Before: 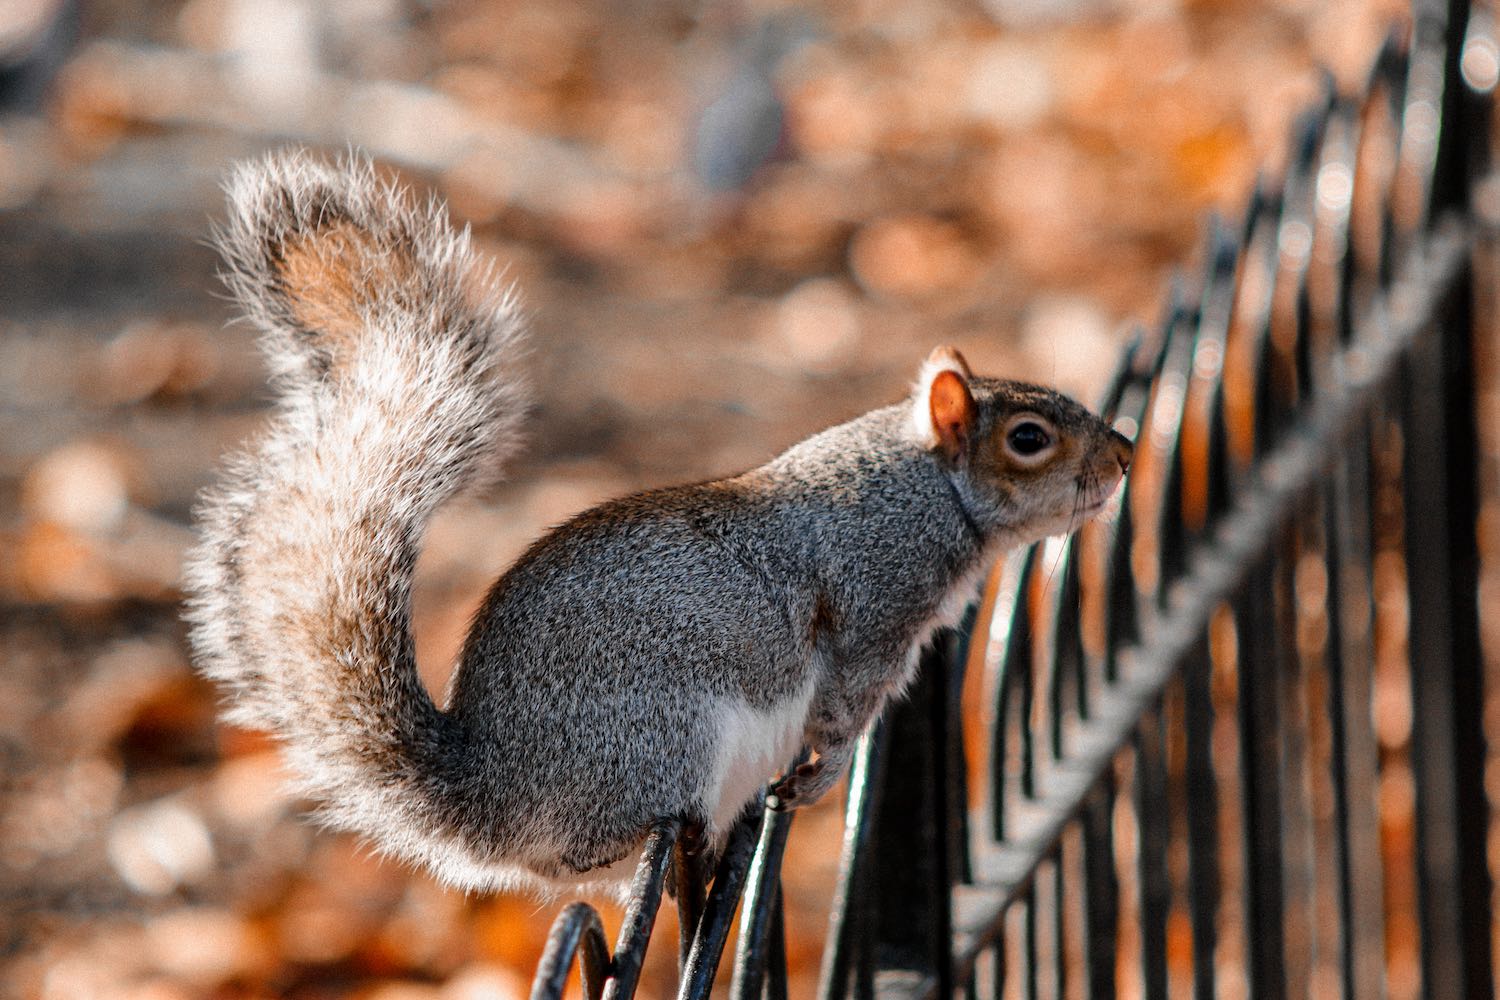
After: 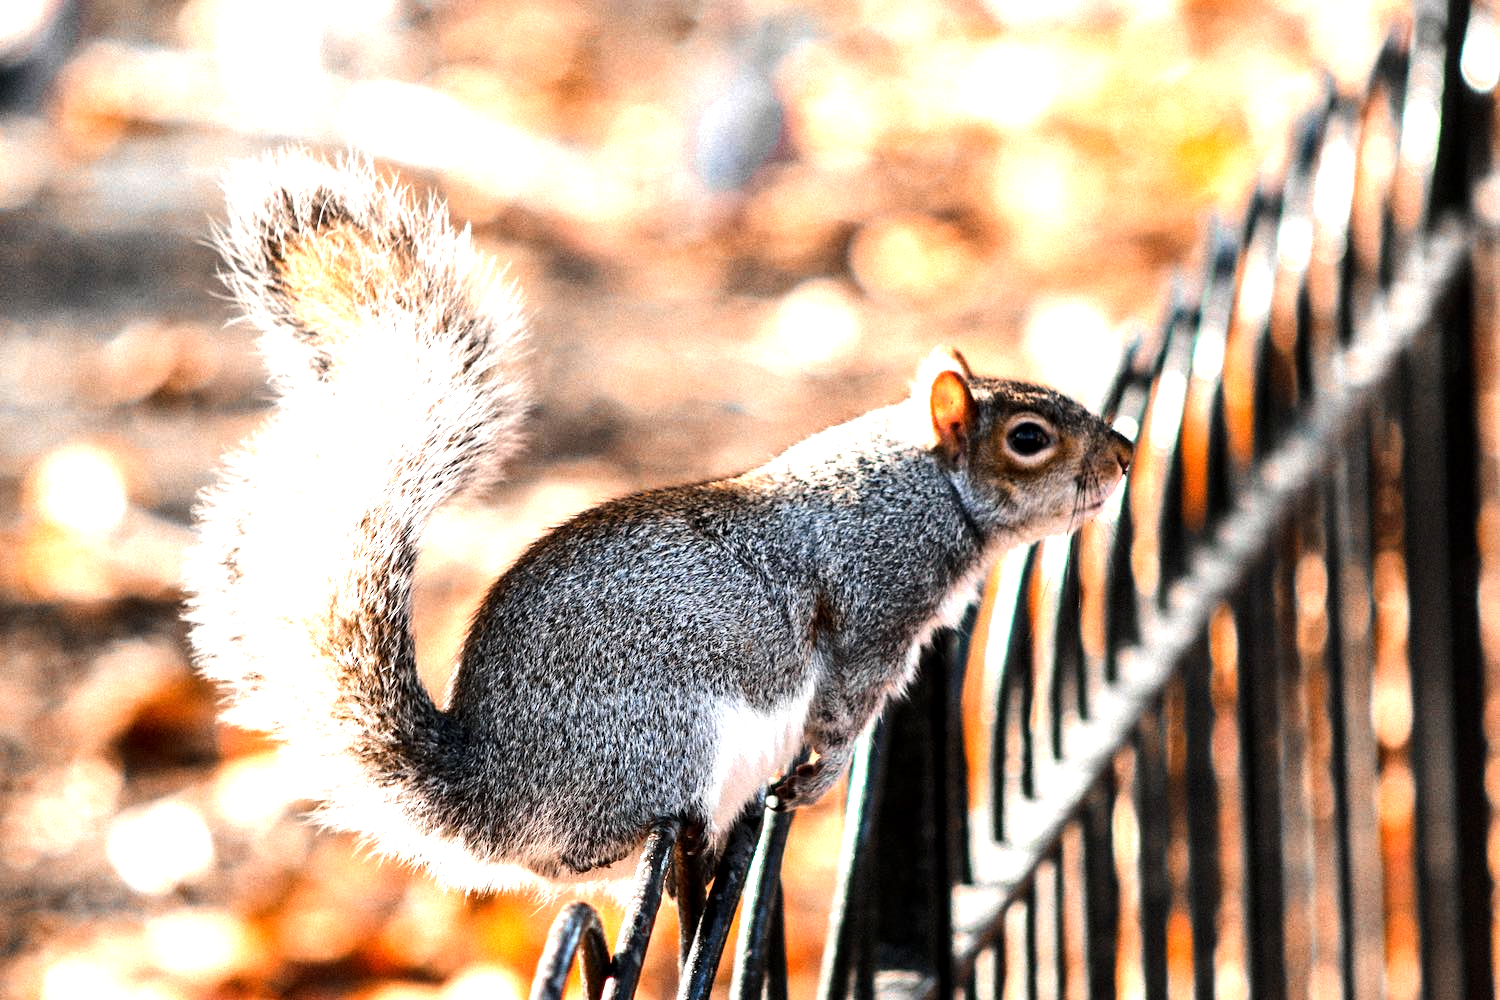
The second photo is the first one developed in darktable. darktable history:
exposure: black level correction 0.001, exposure 0.955 EV, compensate exposure bias true, compensate highlight preservation false
tone equalizer: -8 EV -0.75 EV, -7 EV -0.7 EV, -6 EV -0.6 EV, -5 EV -0.4 EV, -3 EV 0.4 EV, -2 EV 0.6 EV, -1 EV 0.7 EV, +0 EV 0.75 EV, edges refinement/feathering 500, mask exposure compensation -1.57 EV, preserve details no
